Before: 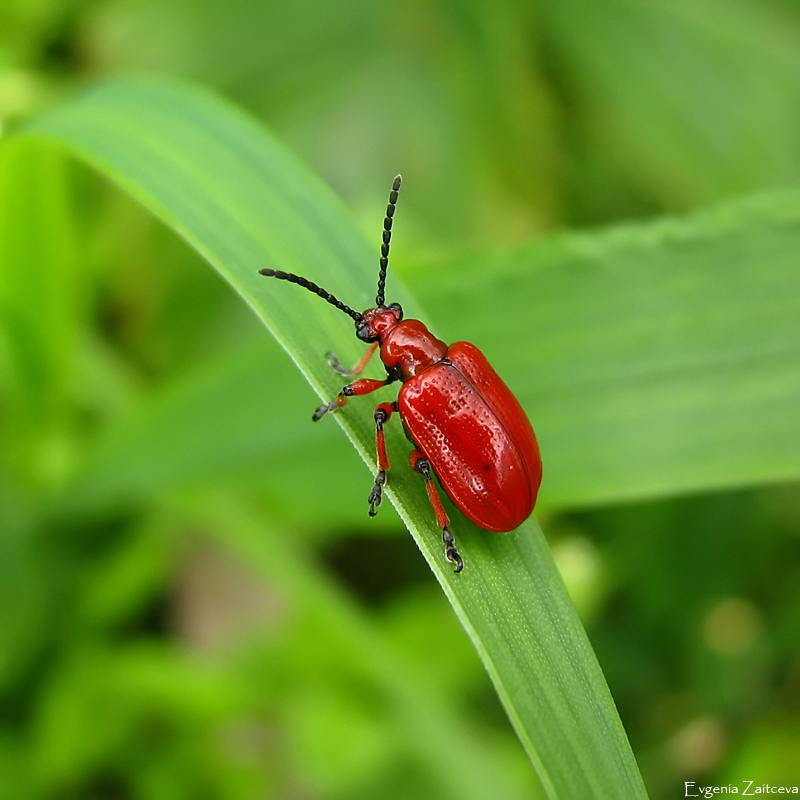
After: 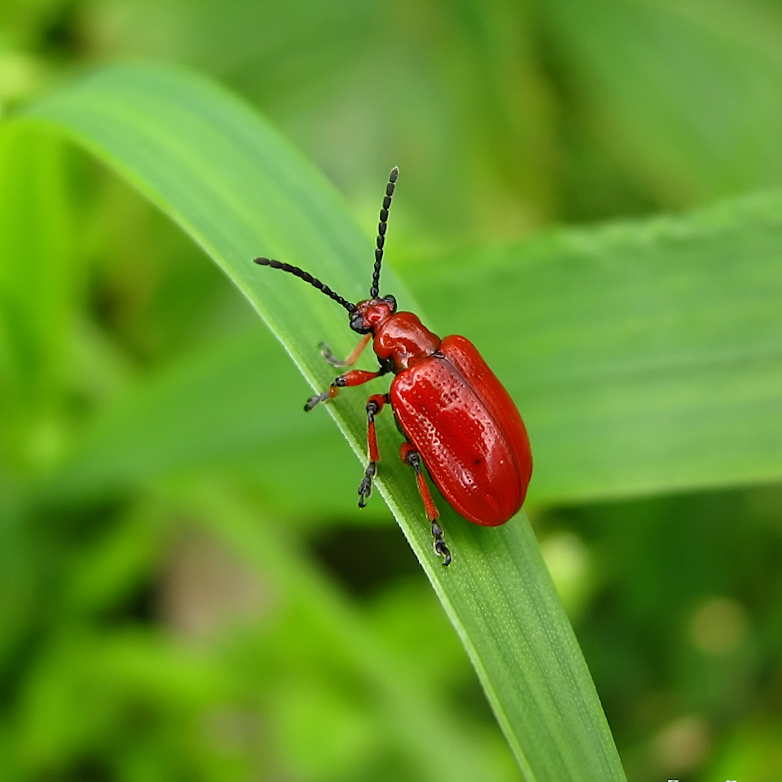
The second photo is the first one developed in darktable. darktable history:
crop and rotate: angle -1.29°
